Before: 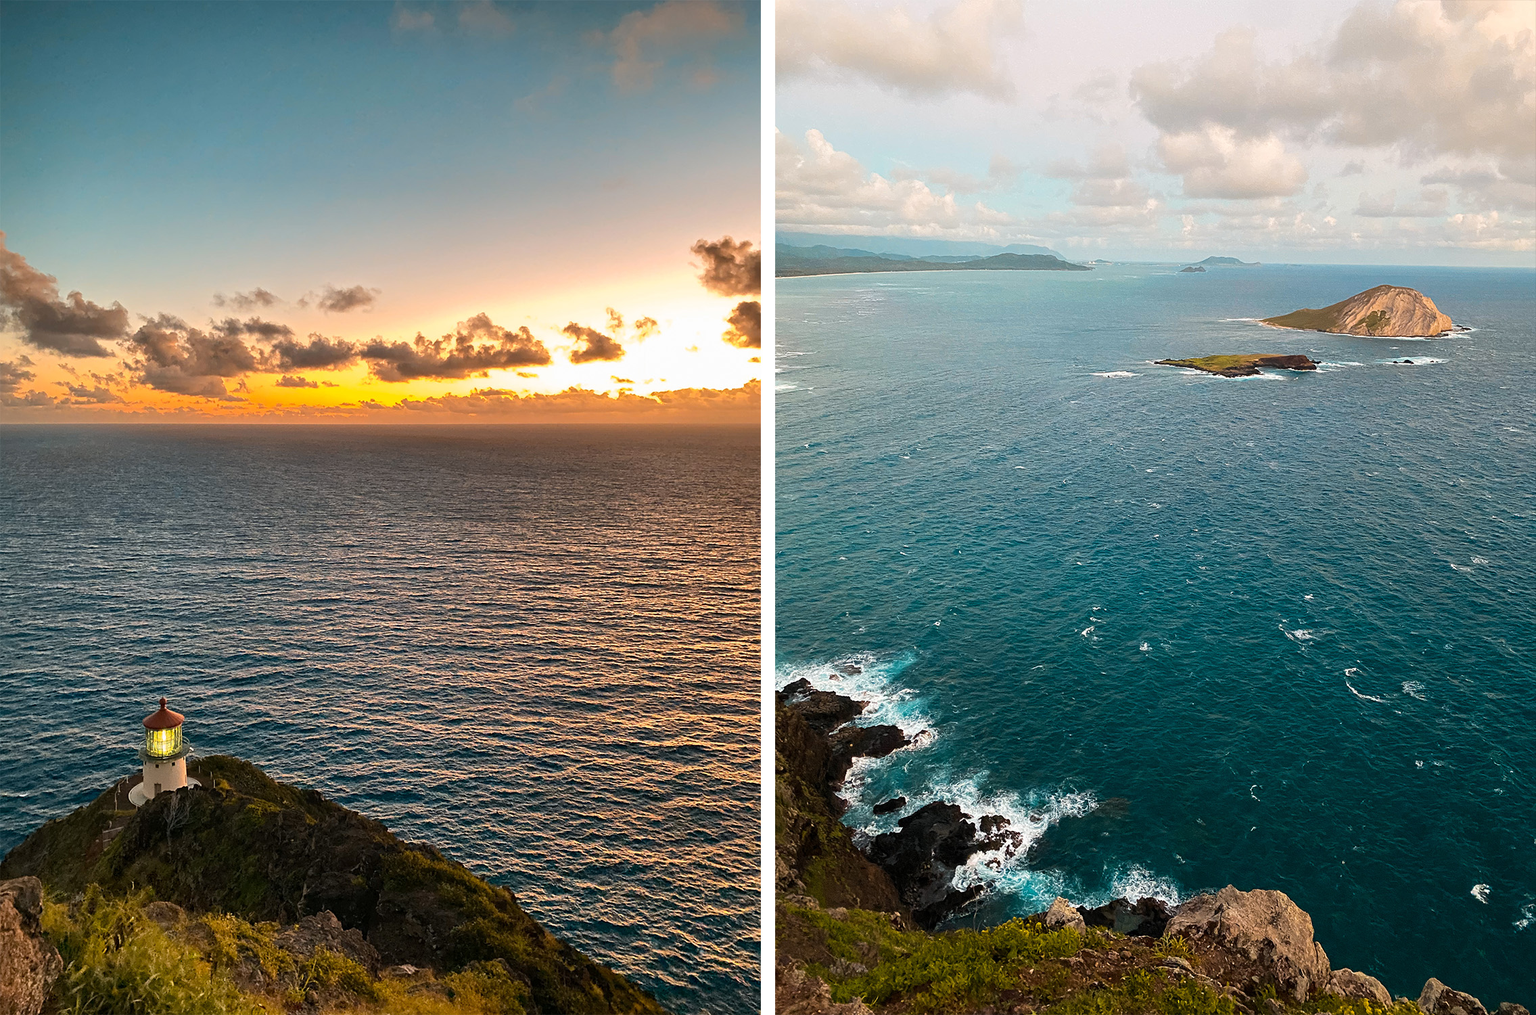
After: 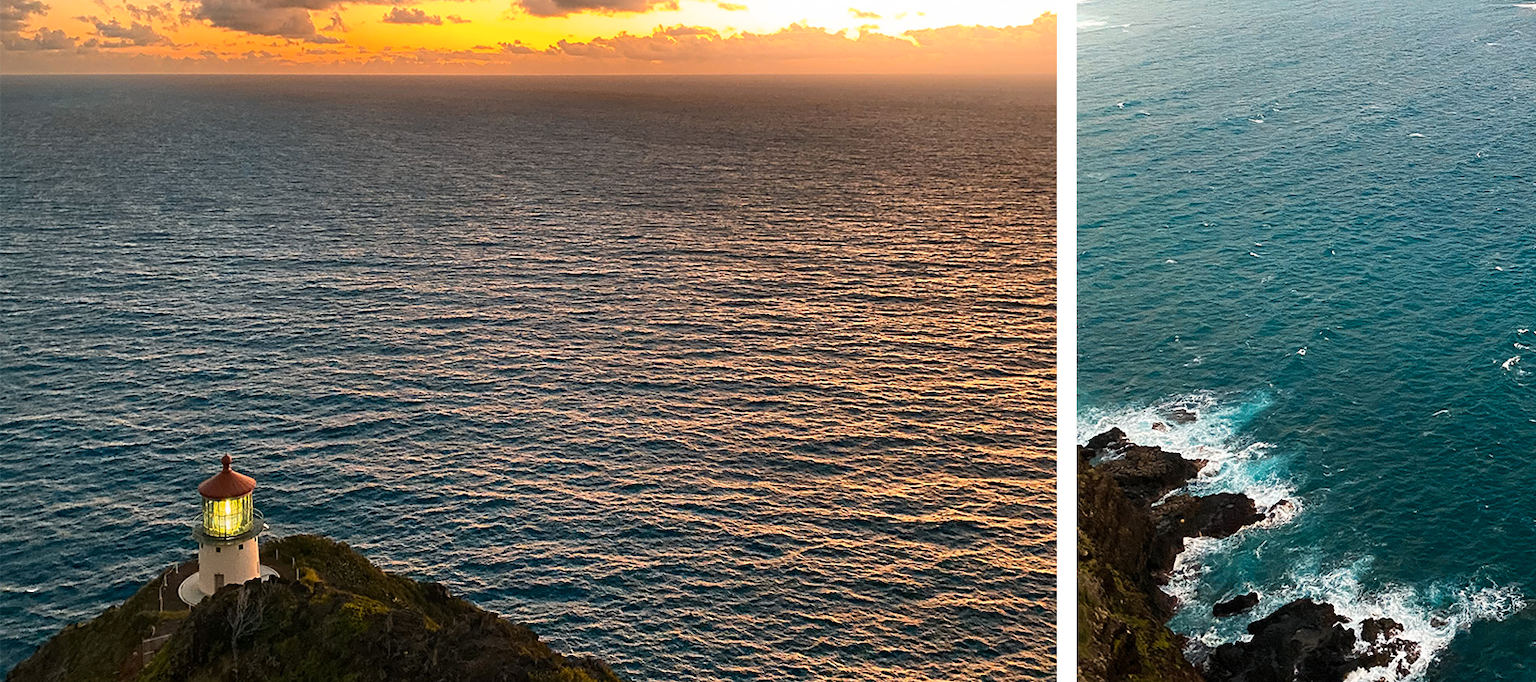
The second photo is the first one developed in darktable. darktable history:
crop: top 36.498%, right 27.964%, bottom 14.995%
shadows and highlights: shadows -21.3, highlights 100, soften with gaussian
